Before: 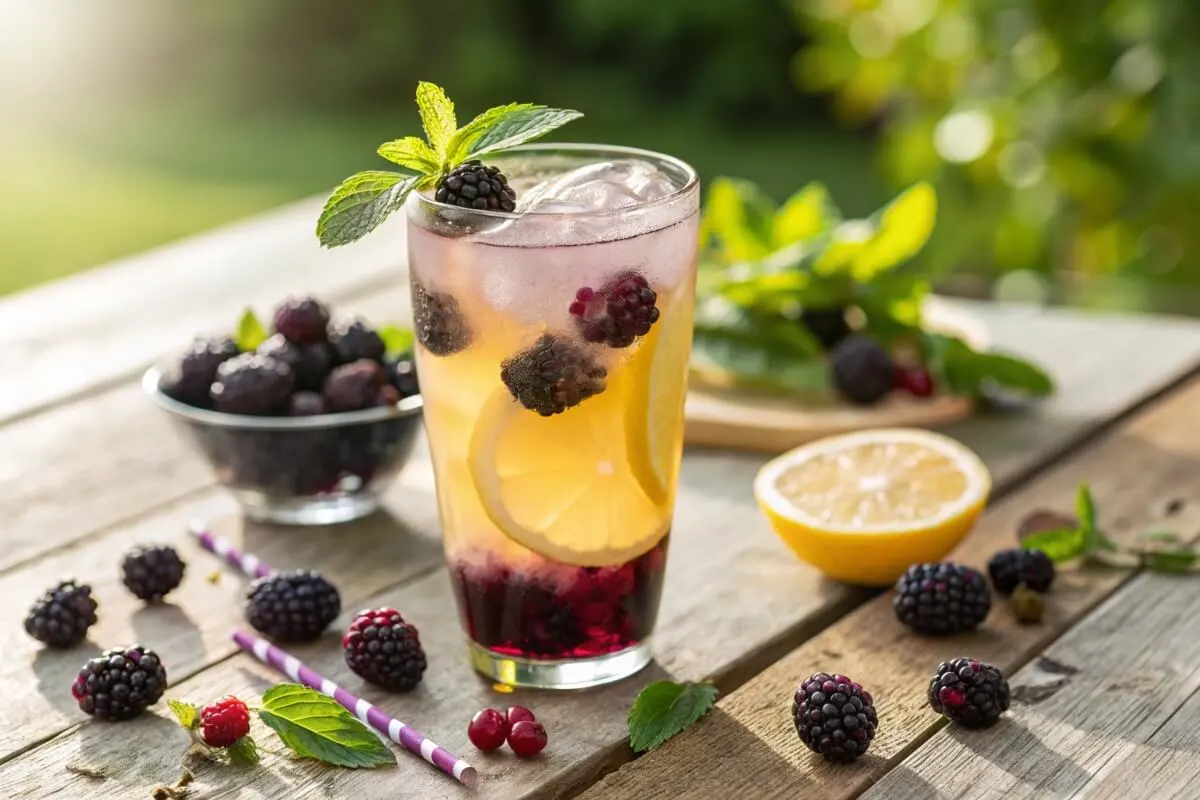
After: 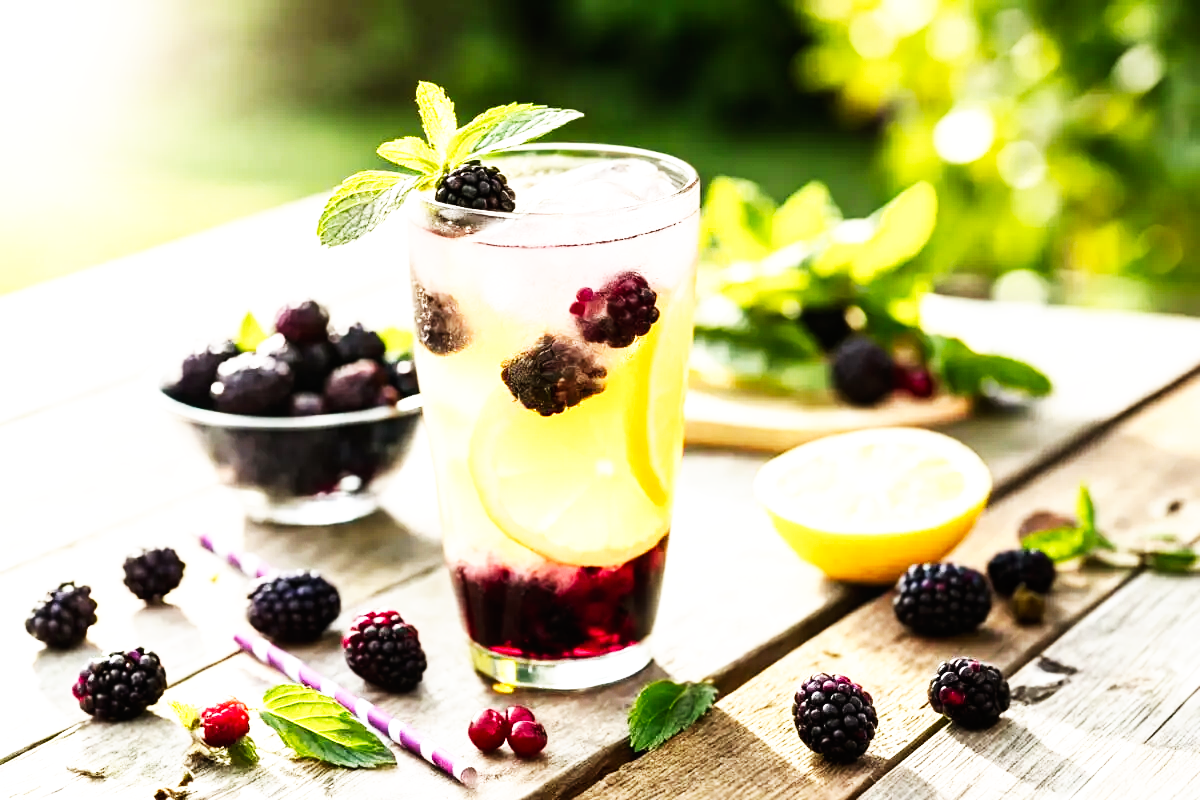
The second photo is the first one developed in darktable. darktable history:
base curve: curves: ch0 [(0, 0) (0.007, 0.004) (0.027, 0.03) (0.046, 0.07) (0.207, 0.54) (0.442, 0.872) (0.673, 0.972) (1, 1)], preserve colors none
tone equalizer: -8 EV -0.75 EV, -7 EV -0.7 EV, -6 EV -0.6 EV, -5 EV -0.4 EV, -3 EV 0.4 EV, -2 EV 0.6 EV, -1 EV 0.7 EV, +0 EV 0.75 EV, edges refinement/feathering 500, mask exposure compensation -1.57 EV, preserve details no
